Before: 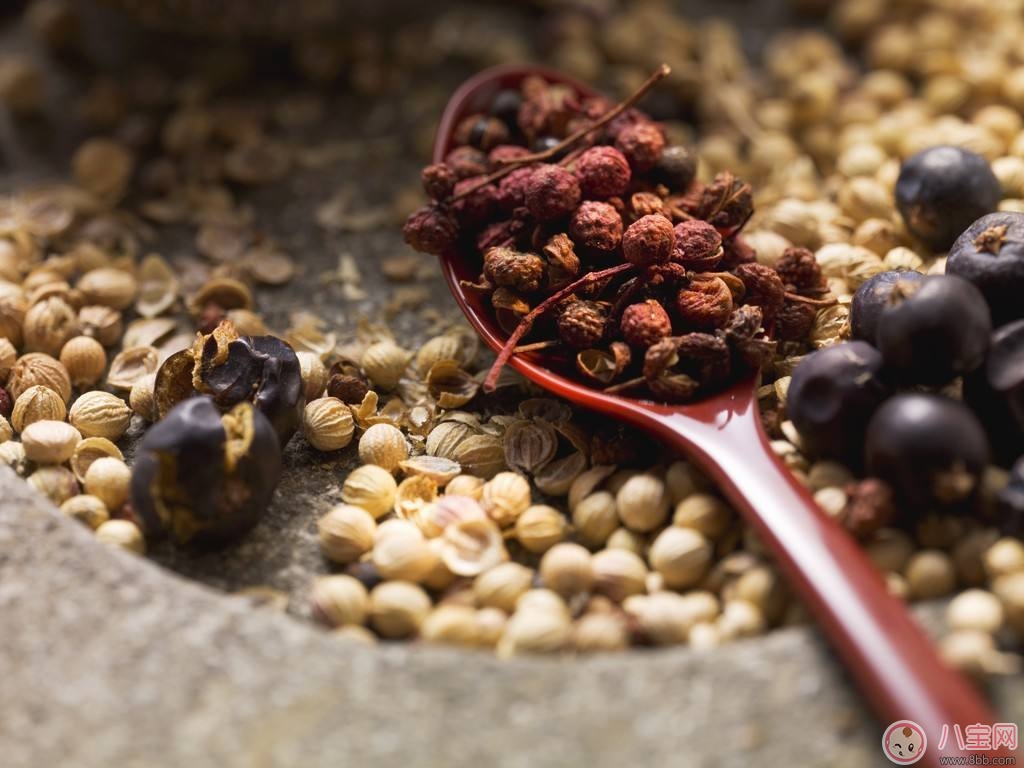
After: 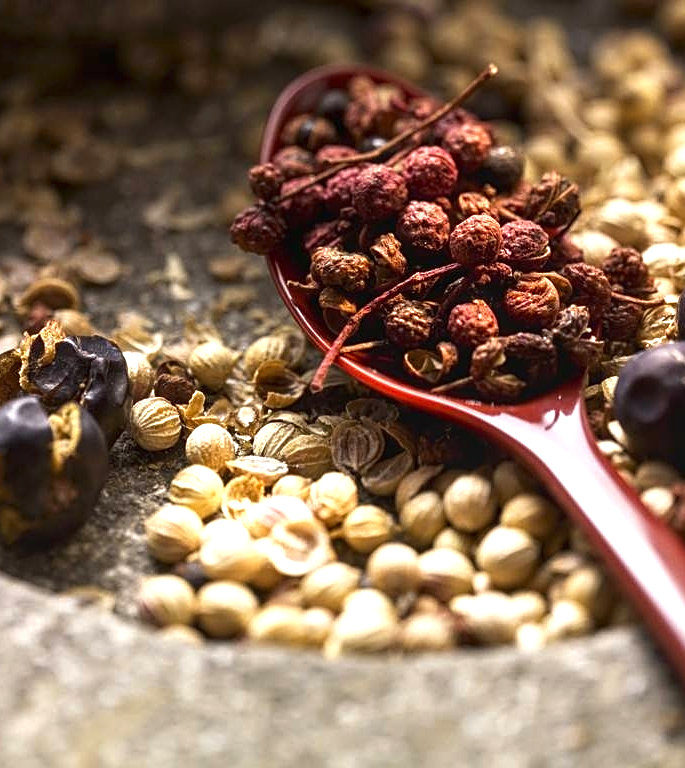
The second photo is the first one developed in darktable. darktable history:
local contrast: on, module defaults
crop: left 16.975%, right 16.126%
exposure: black level correction 0, exposure 0.703 EV, compensate highlight preservation false
sharpen: on, module defaults
contrast brightness saturation: brightness -0.093
